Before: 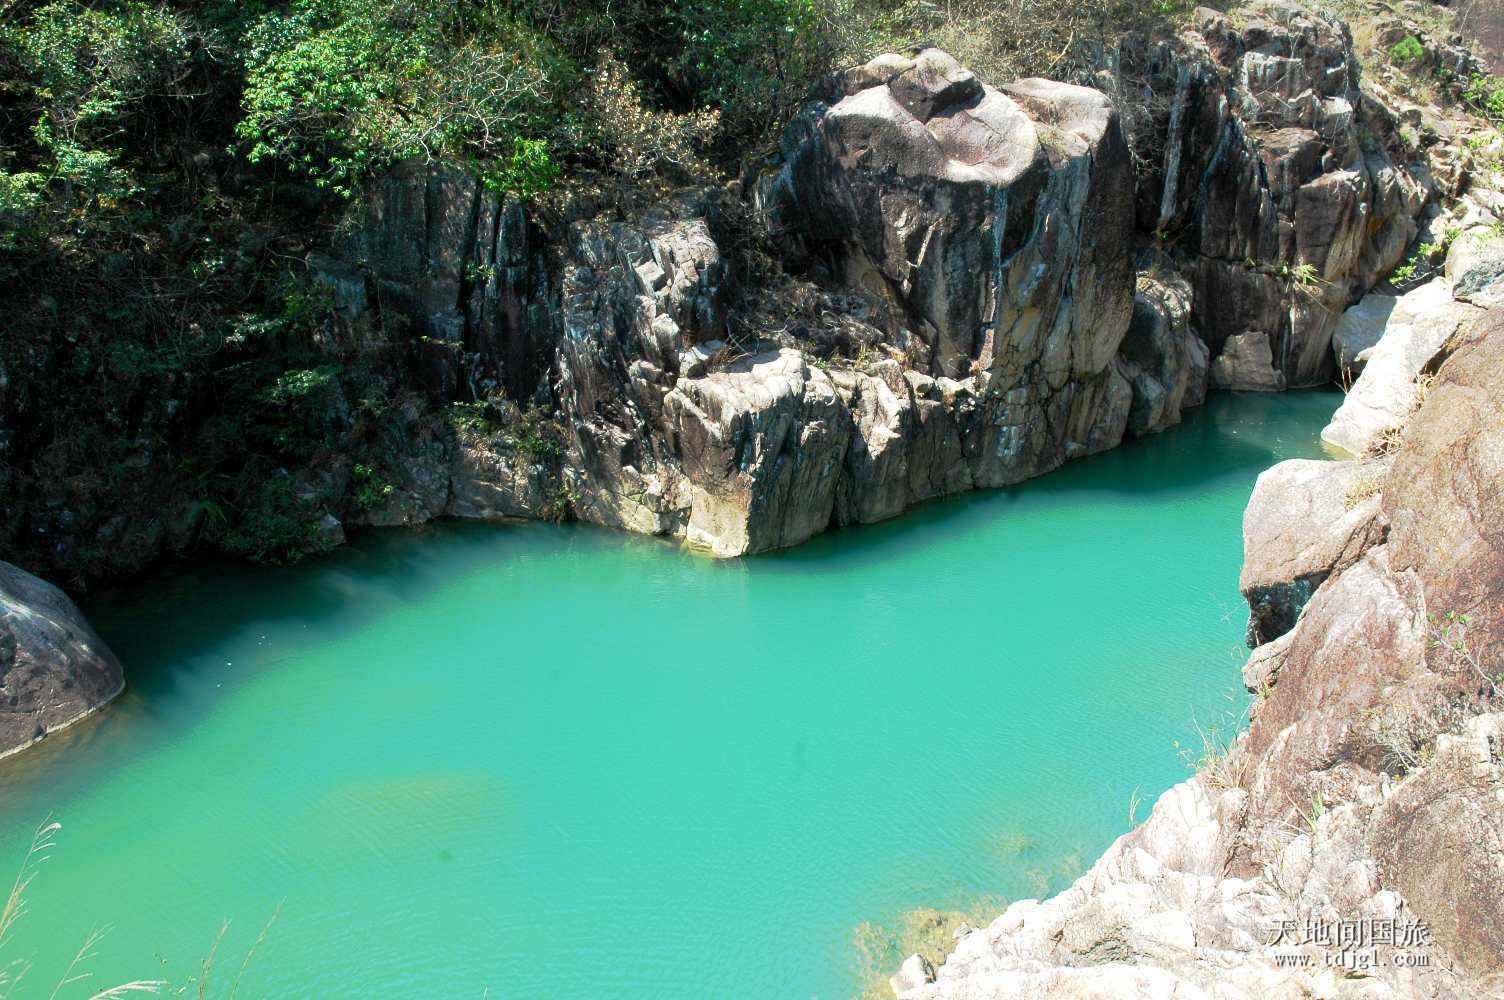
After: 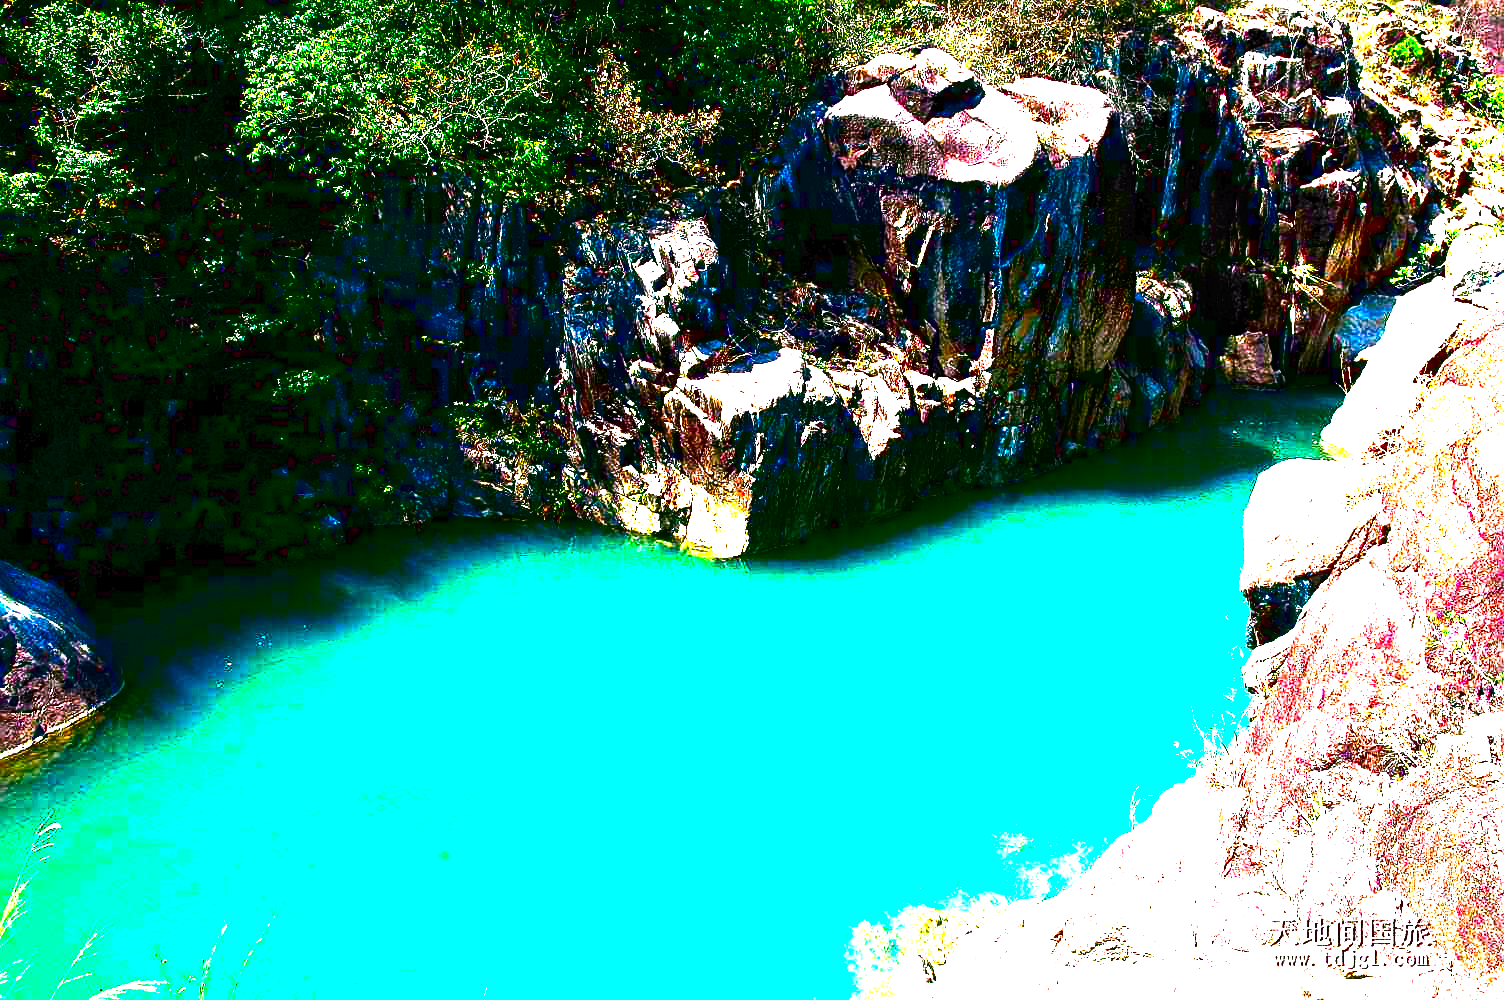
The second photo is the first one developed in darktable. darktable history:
color correction: highlights a* 18.81, highlights b* -11.3, saturation 1.68
sharpen: on, module defaults
contrast brightness saturation: brightness -0.988, saturation 0.989
tone curve: curves: ch0 [(0, 0) (0.003, 0.023) (0.011, 0.024) (0.025, 0.026) (0.044, 0.035) (0.069, 0.05) (0.1, 0.071) (0.136, 0.098) (0.177, 0.135) (0.224, 0.172) (0.277, 0.227) (0.335, 0.296) (0.399, 0.372) (0.468, 0.462) (0.543, 0.58) (0.623, 0.697) (0.709, 0.789) (0.801, 0.86) (0.898, 0.918) (1, 1)], color space Lab, independent channels, preserve colors none
local contrast: mode bilateral grid, contrast 20, coarseness 19, detail 164%, midtone range 0.2
exposure: black level correction 0, exposure 1.601 EV, compensate highlight preservation false
